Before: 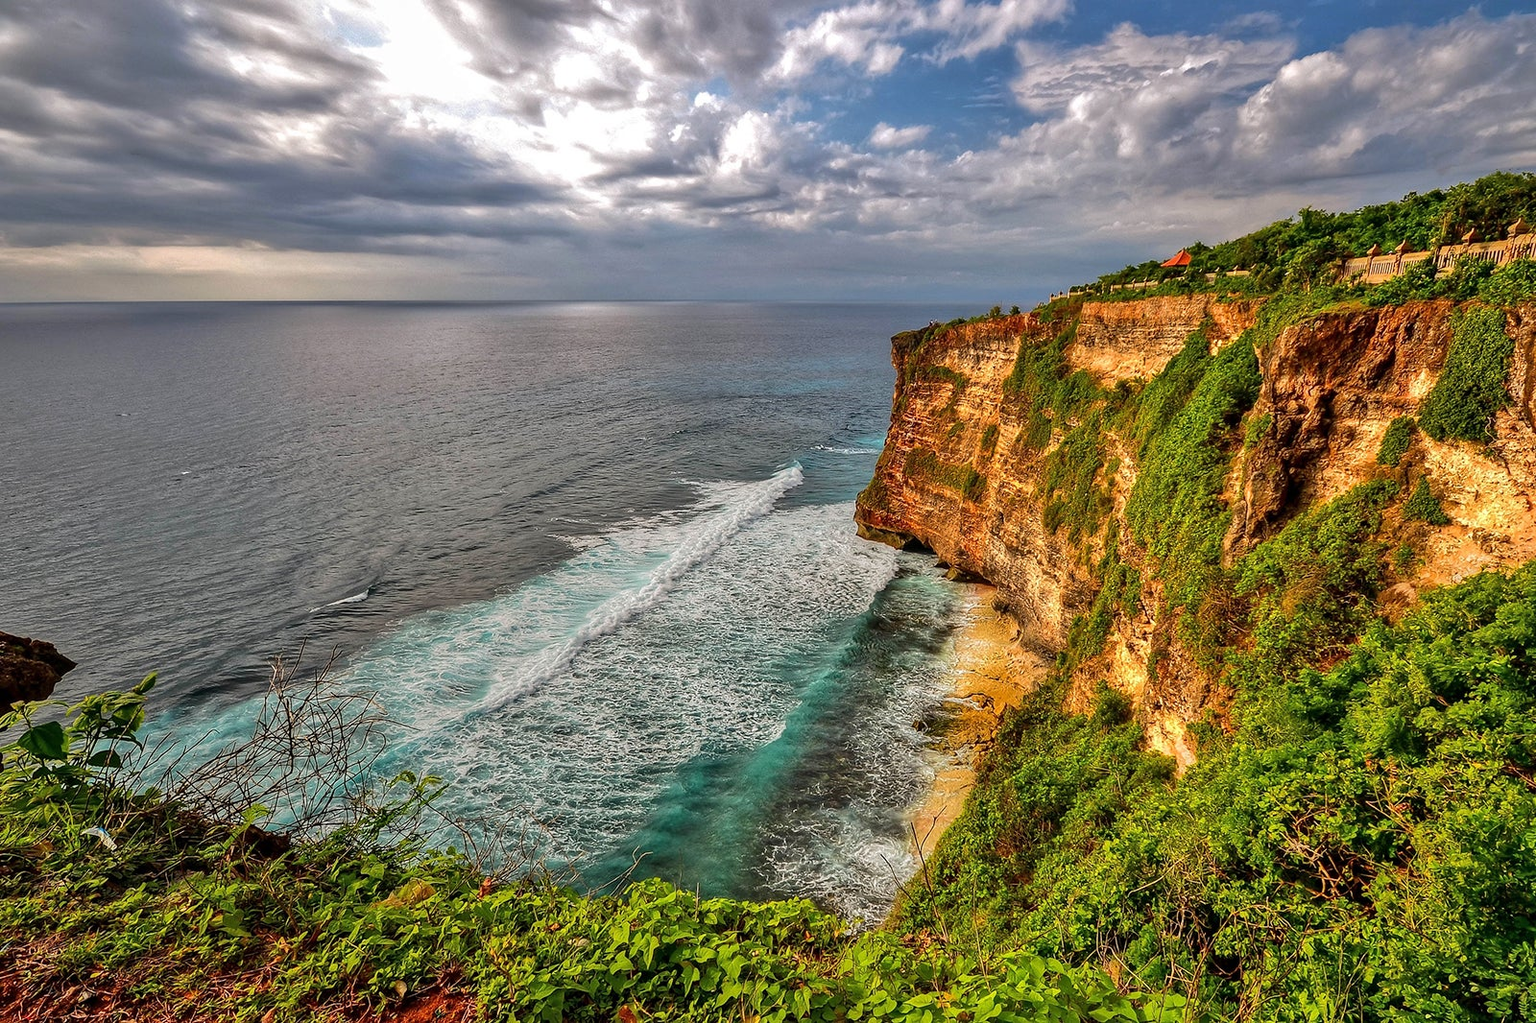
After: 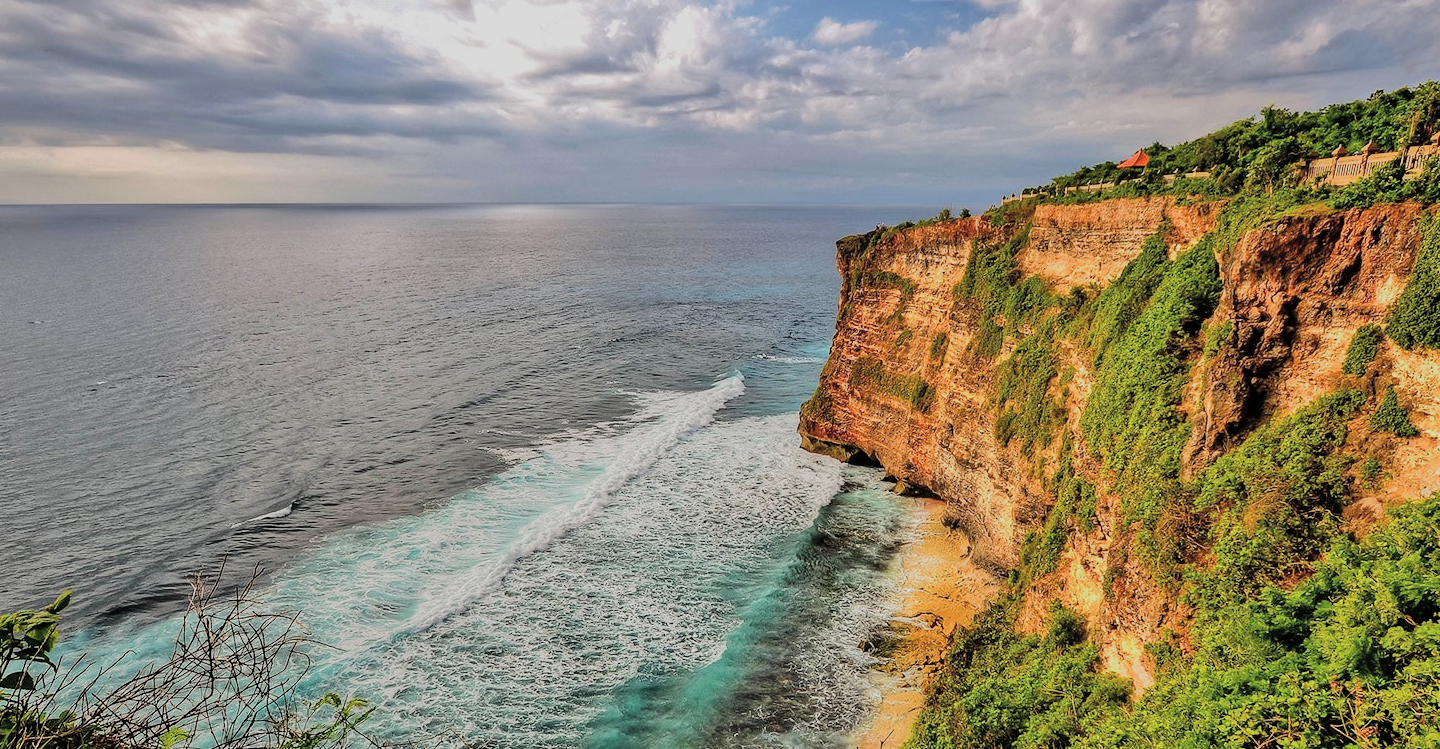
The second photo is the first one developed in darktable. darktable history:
filmic rgb: black relative exposure -7.32 EV, white relative exposure 5.09 EV, hardness 3.2
contrast brightness saturation: brightness 0.147
crop: left 5.809%, top 10.398%, right 3.79%, bottom 19.283%
